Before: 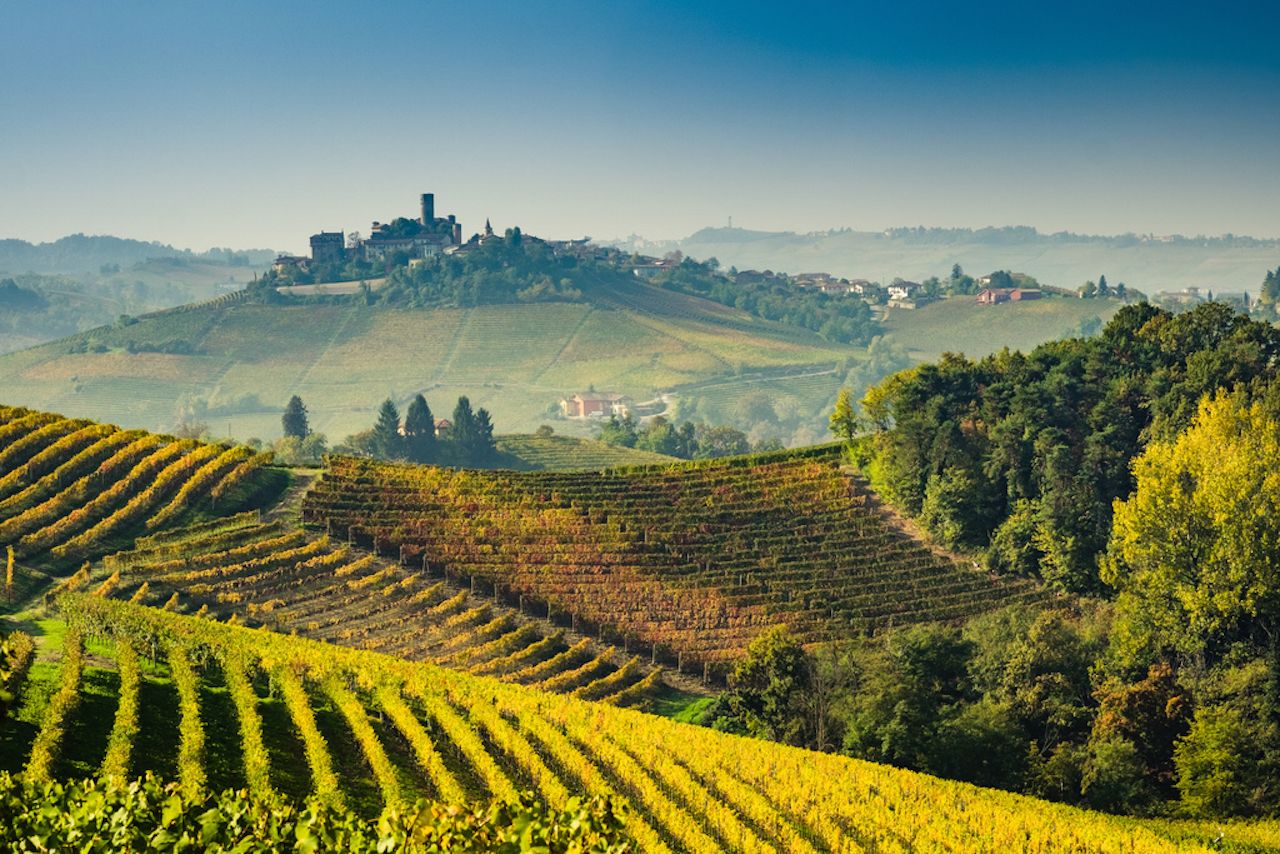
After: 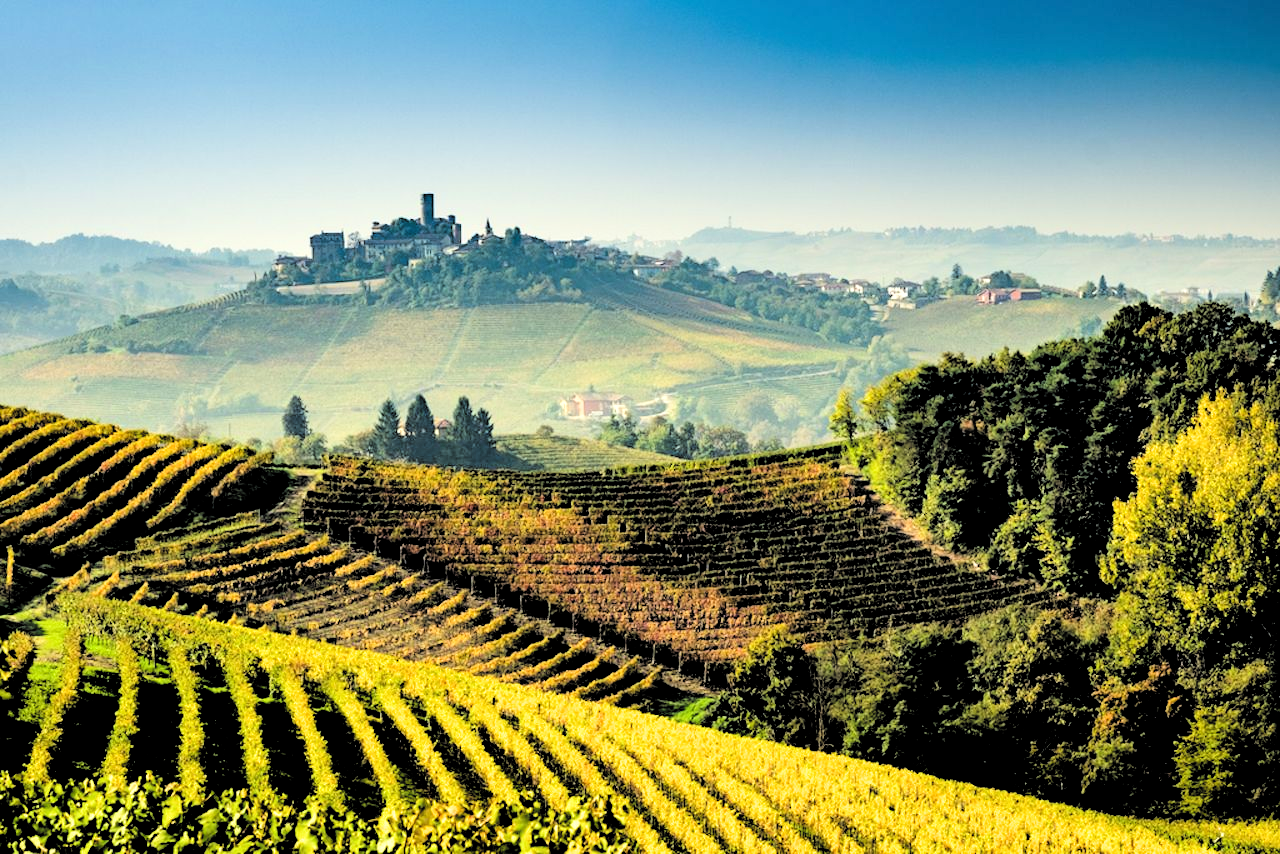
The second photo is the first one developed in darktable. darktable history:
filmic rgb: middle gray luminance 13.55%, black relative exposure -1.97 EV, white relative exposure 3.1 EV, threshold 6 EV, target black luminance 0%, hardness 1.79, latitude 59.23%, contrast 1.728, highlights saturation mix 5%, shadows ↔ highlights balance -37.52%, add noise in highlights 0, color science v3 (2019), use custom middle-gray values true, iterations of high-quality reconstruction 0, contrast in highlights soft, enable highlight reconstruction true
white balance: emerald 1
